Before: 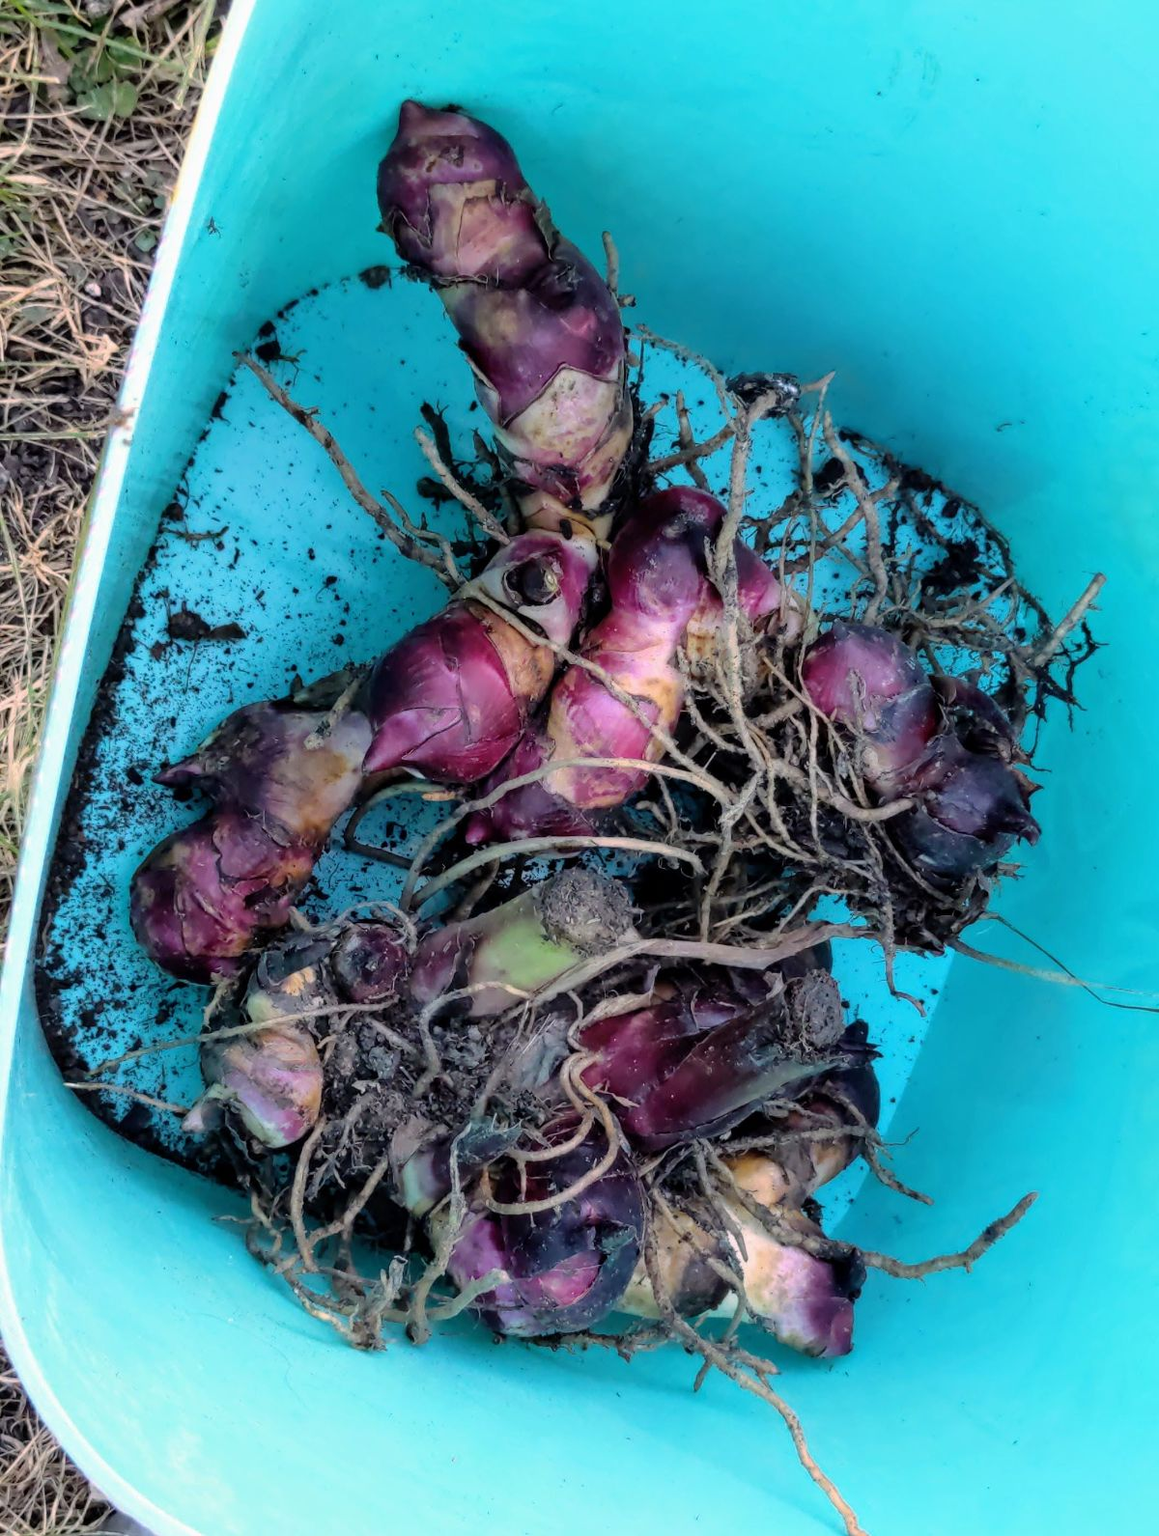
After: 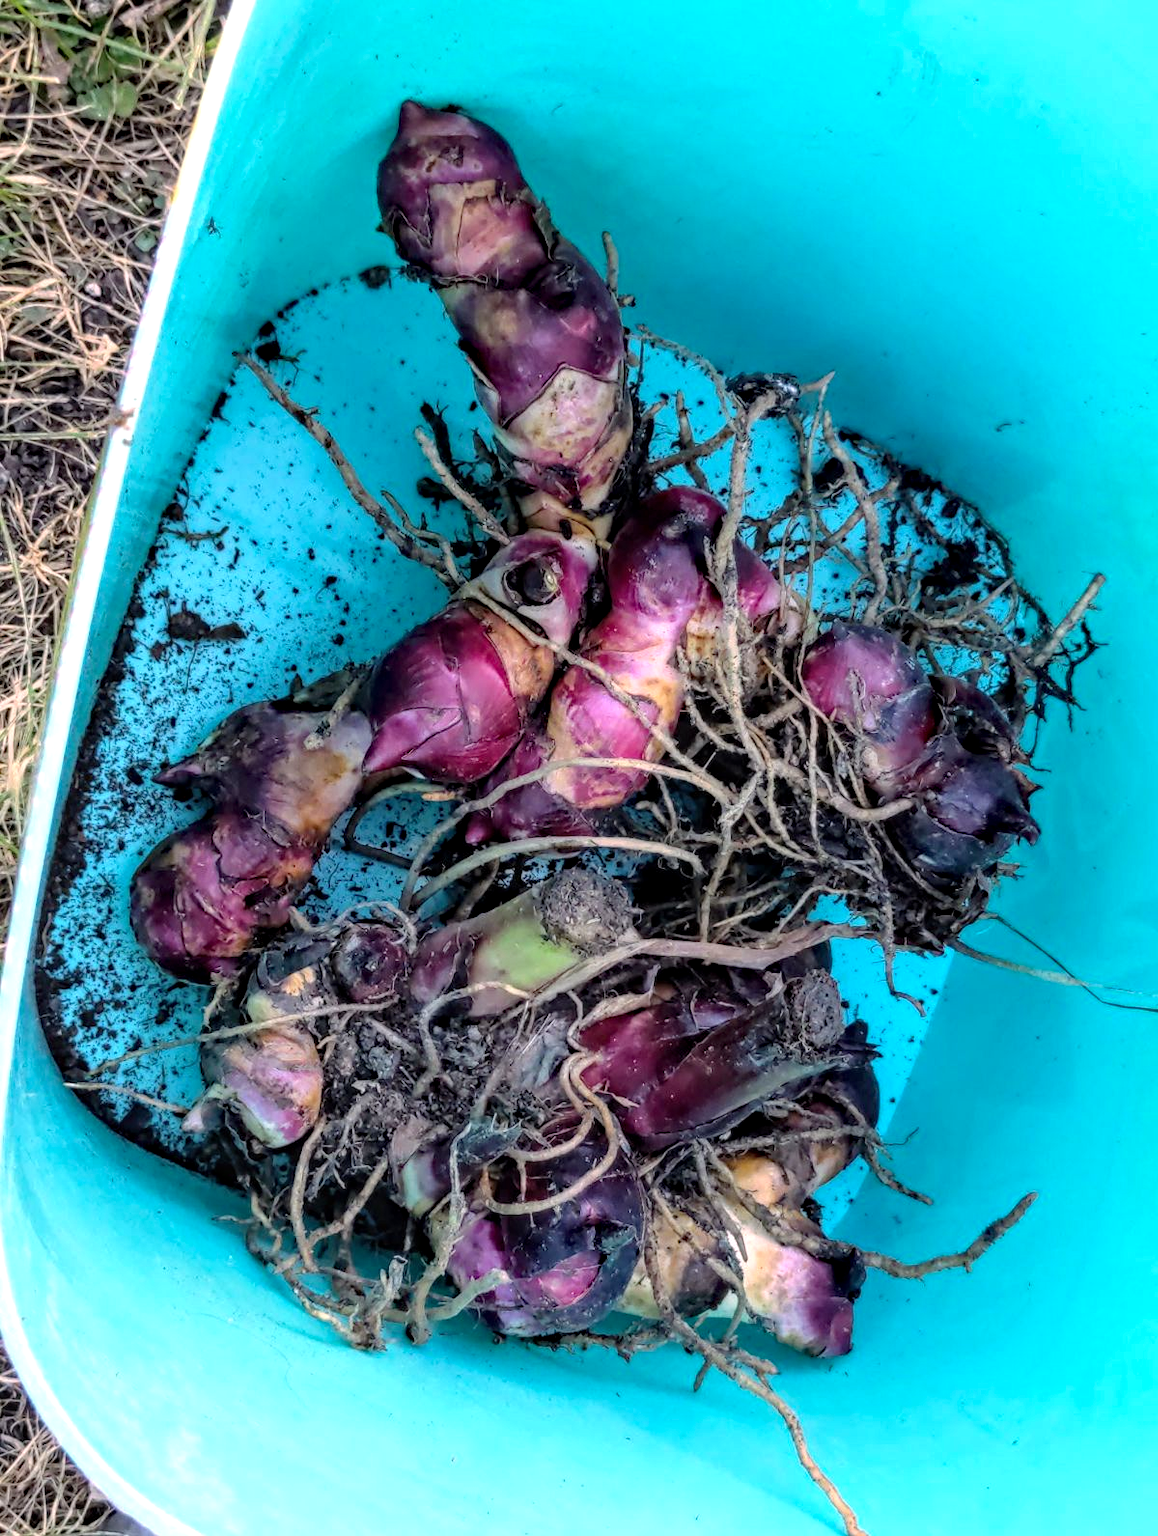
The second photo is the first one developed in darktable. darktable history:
exposure: black level correction 0, exposure 0.301 EV, compensate exposure bias true, compensate highlight preservation false
haze removal: compatibility mode true, adaptive false
local contrast: on, module defaults
